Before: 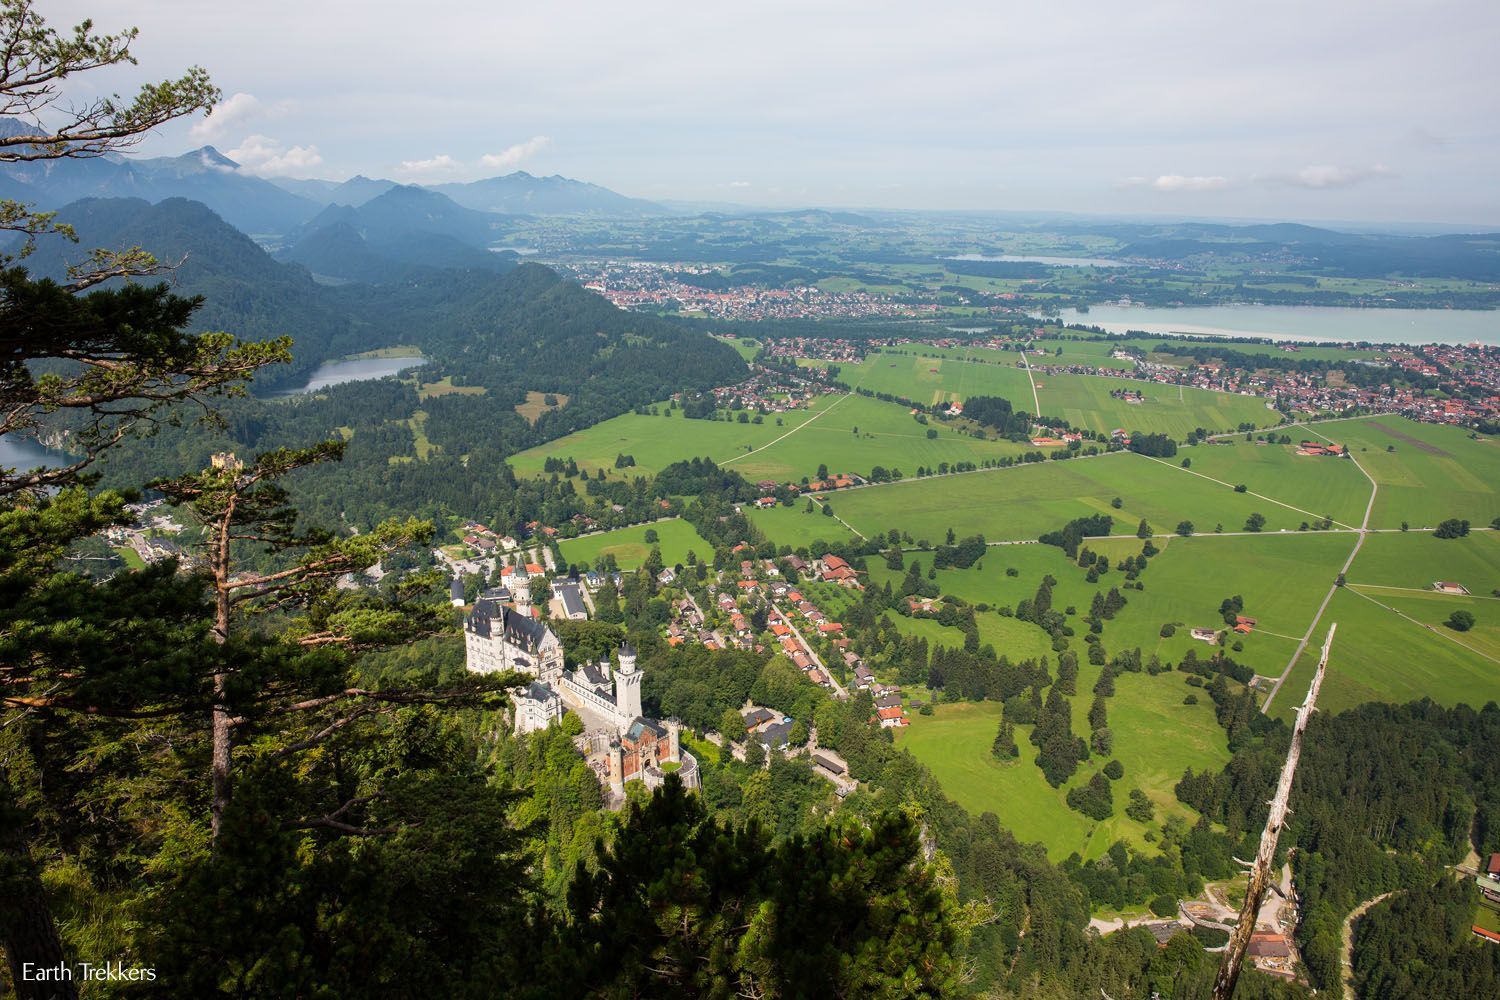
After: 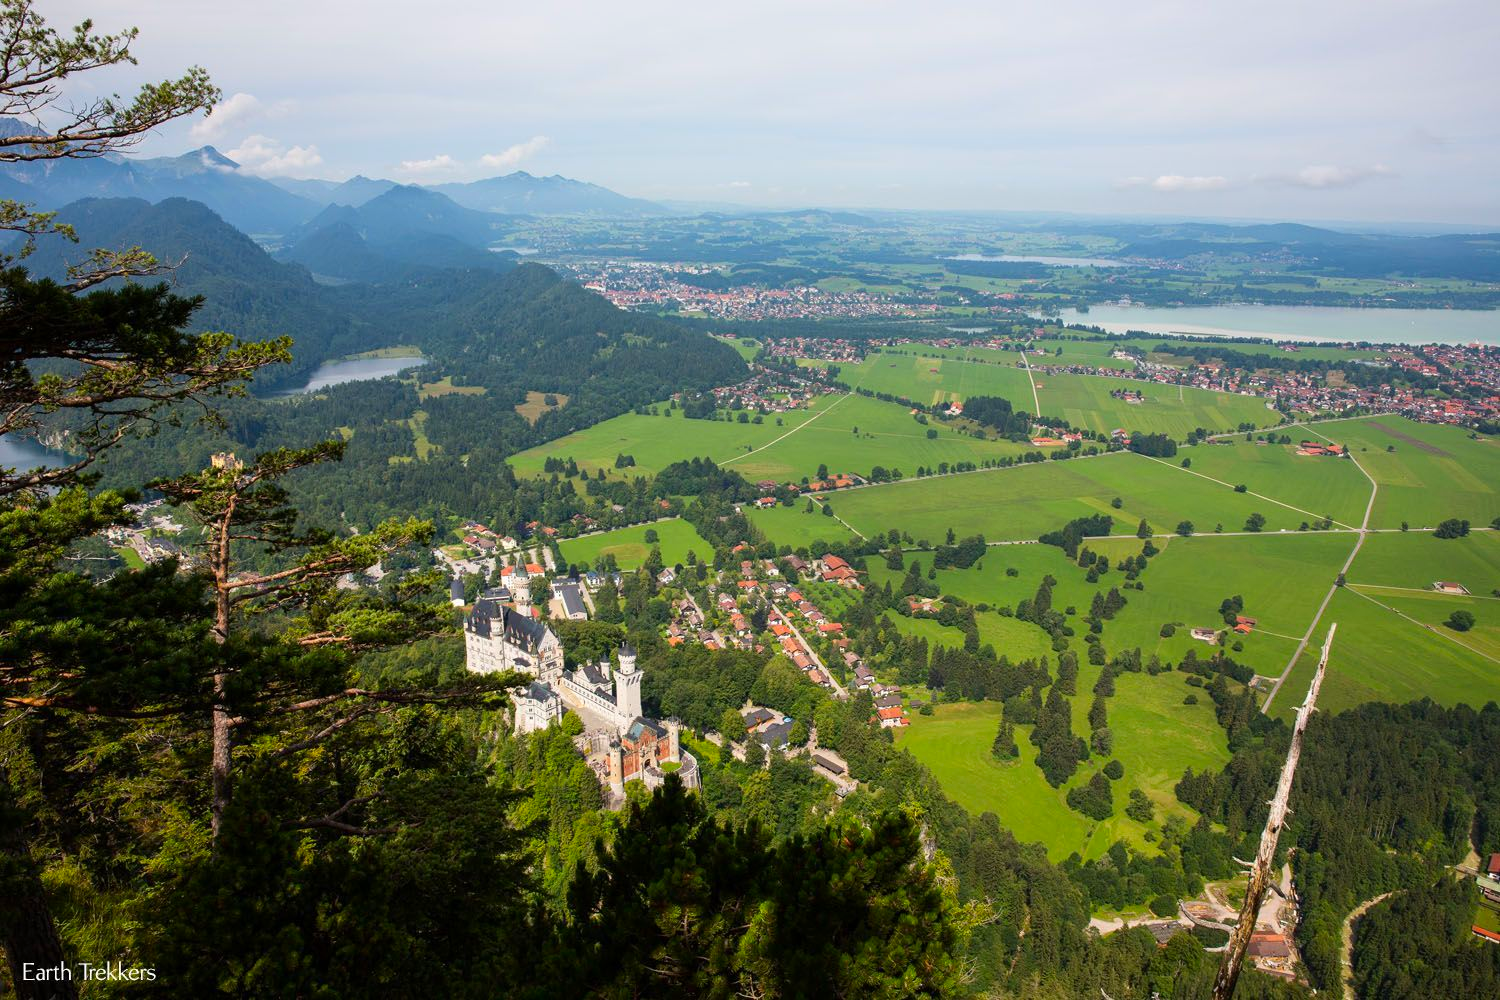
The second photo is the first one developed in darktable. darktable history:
contrast brightness saturation: contrast 0.075, saturation 0.202
